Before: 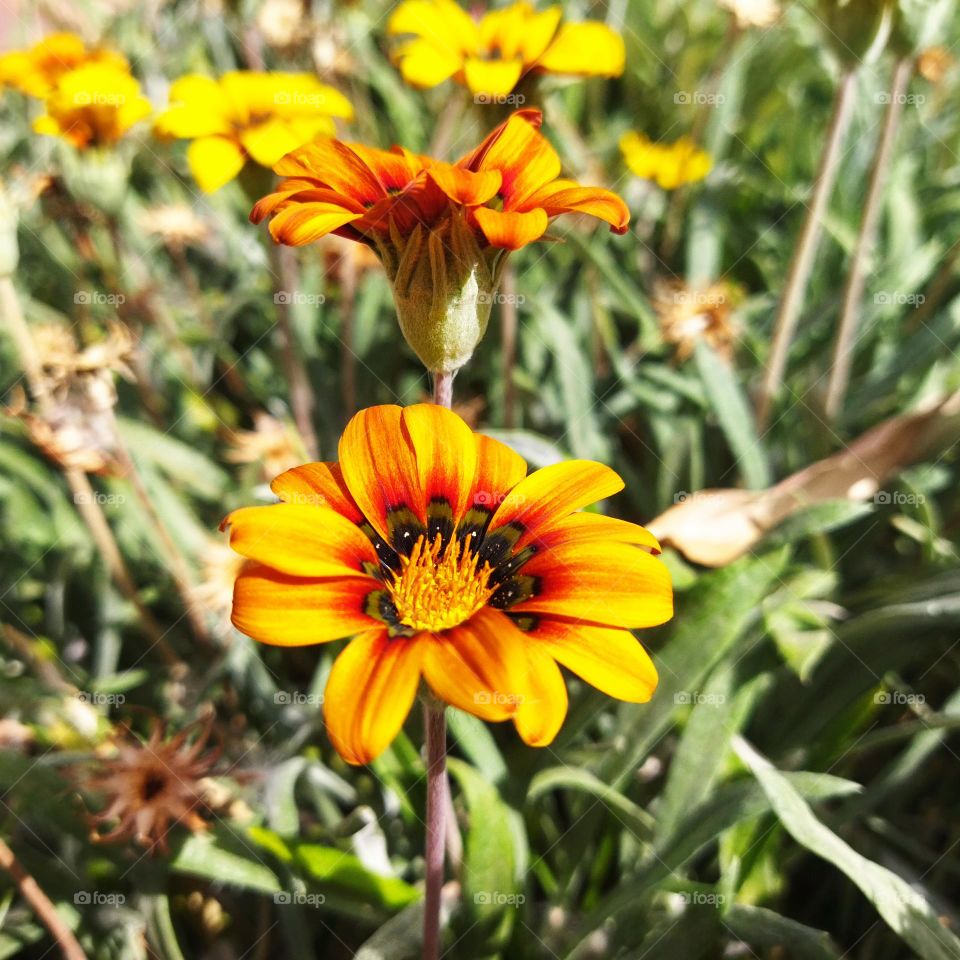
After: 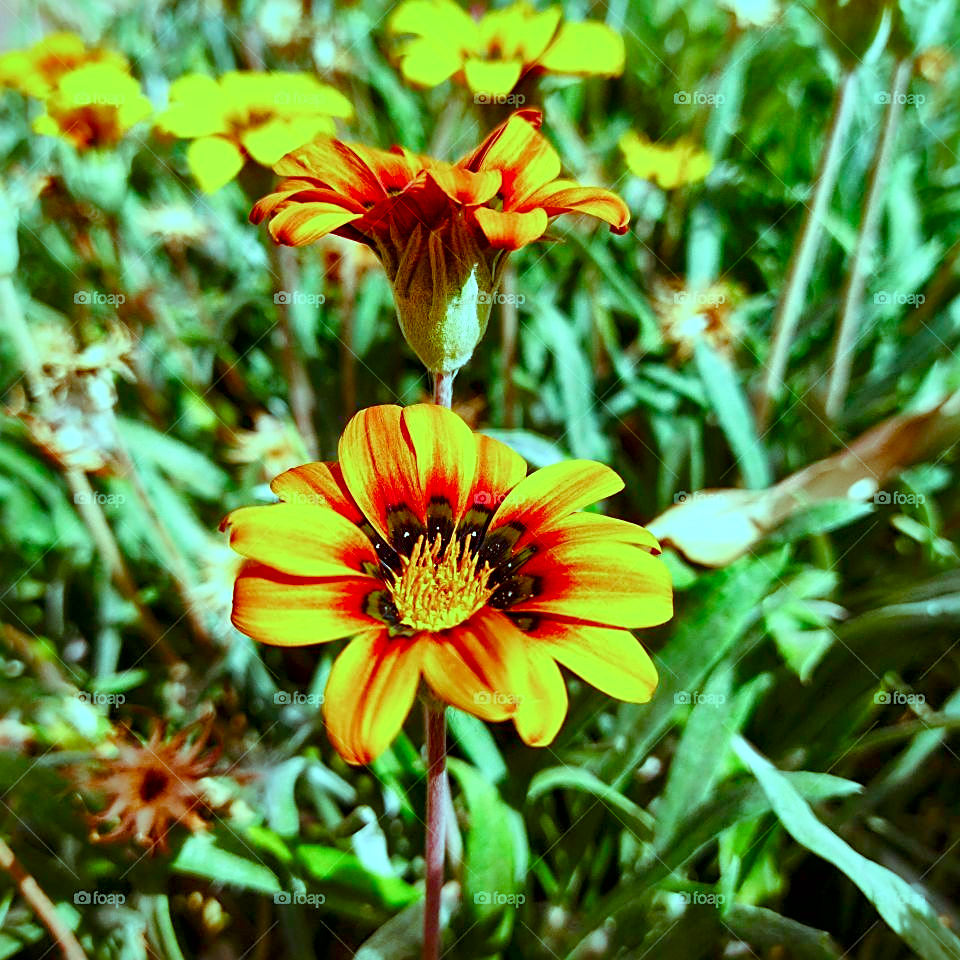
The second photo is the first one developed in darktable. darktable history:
levels: mode automatic, levels [0, 0.43, 0.859]
color correction: highlights b* 0.005, saturation 1.35
local contrast: mode bilateral grid, contrast 71, coarseness 76, detail 180%, midtone range 0.2
exposure: exposure 0.203 EV, compensate exposure bias true, compensate highlight preservation false
sharpen: amount 0.567
color balance rgb: power › hue 62.09°, highlights gain › luminance -33.319%, highlights gain › chroma 5.585%, highlights gain › hue 217.12°, perceptual saturation grading › global saturation 25.367%, perceptual saturation grading › highlights -50.286%, perceptual saturation grading › shadows 30.819%, global vibrance 20%
